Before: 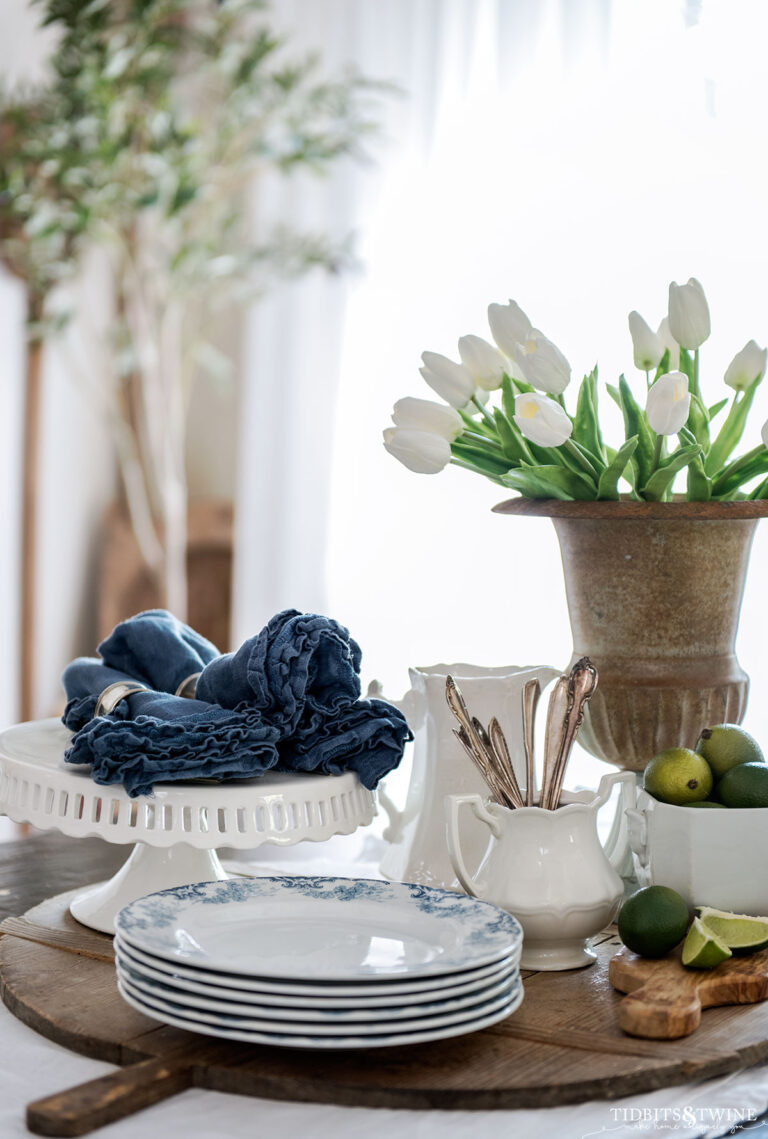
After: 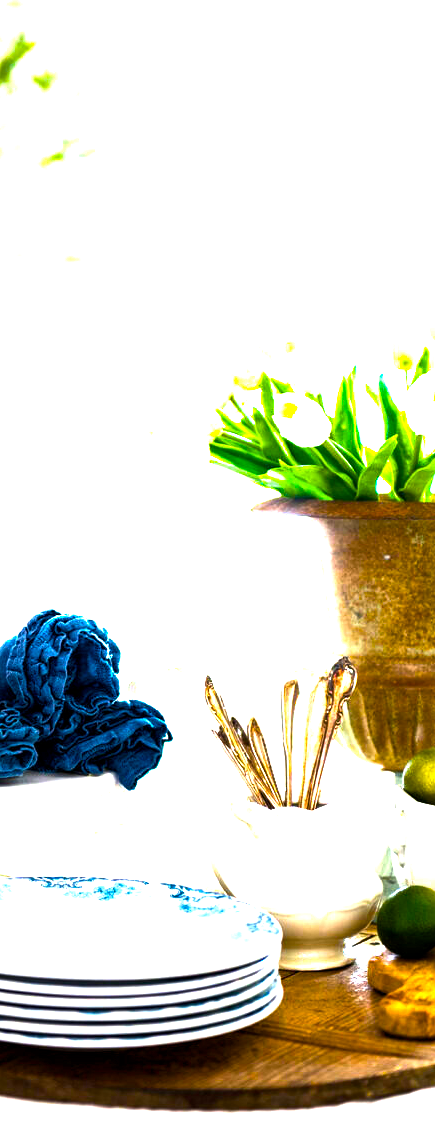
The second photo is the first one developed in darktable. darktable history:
crop: left 31.458%, top 0%, right 11.876%
local contrast: mode bilateral grid, contrast 20, coarseness 50, detail 120%, midtone range 0.2
color balance rgb: linear chroma grading › global chroma 20%, perceptual saturation grading › global saturation 65%, perceptual saturation grading › highlights 60%, perceptual saturation grading › mid-tones 50%, perceptual saturation grading › shadows 50%, perceptual brilliance grading › global brilliance 30%, perceptual brilliance grading › highlights 50%, perceptual brilliance grading › mid-tones 50%, perceptual brilliance grading › shadows -22%, global vibrance 20%
